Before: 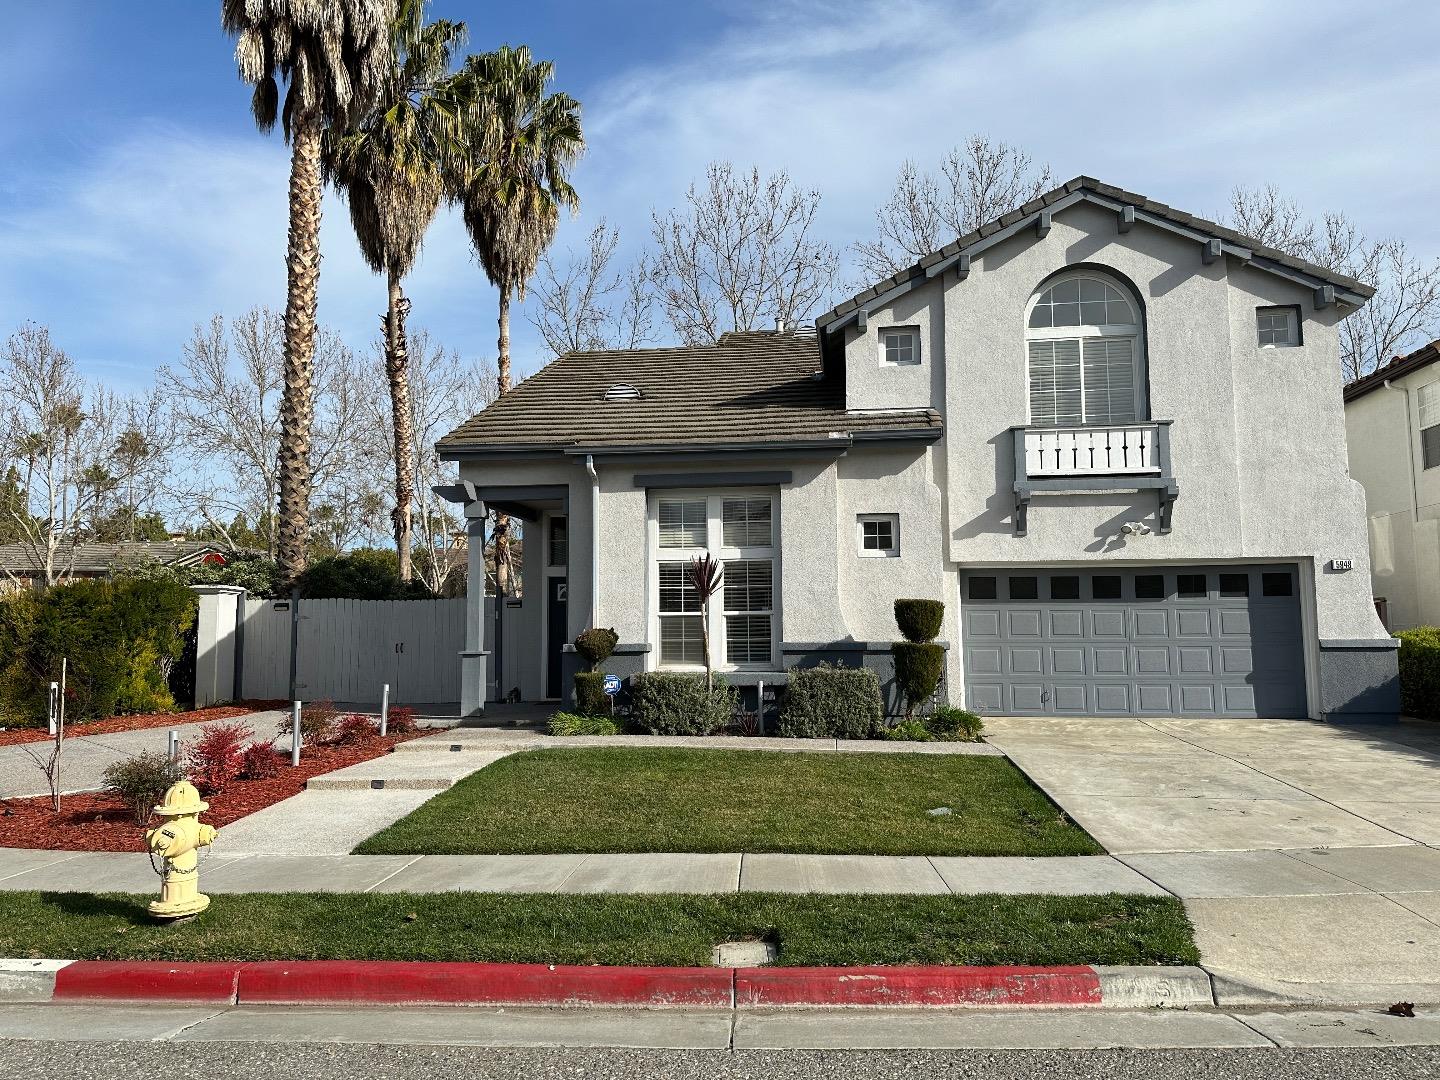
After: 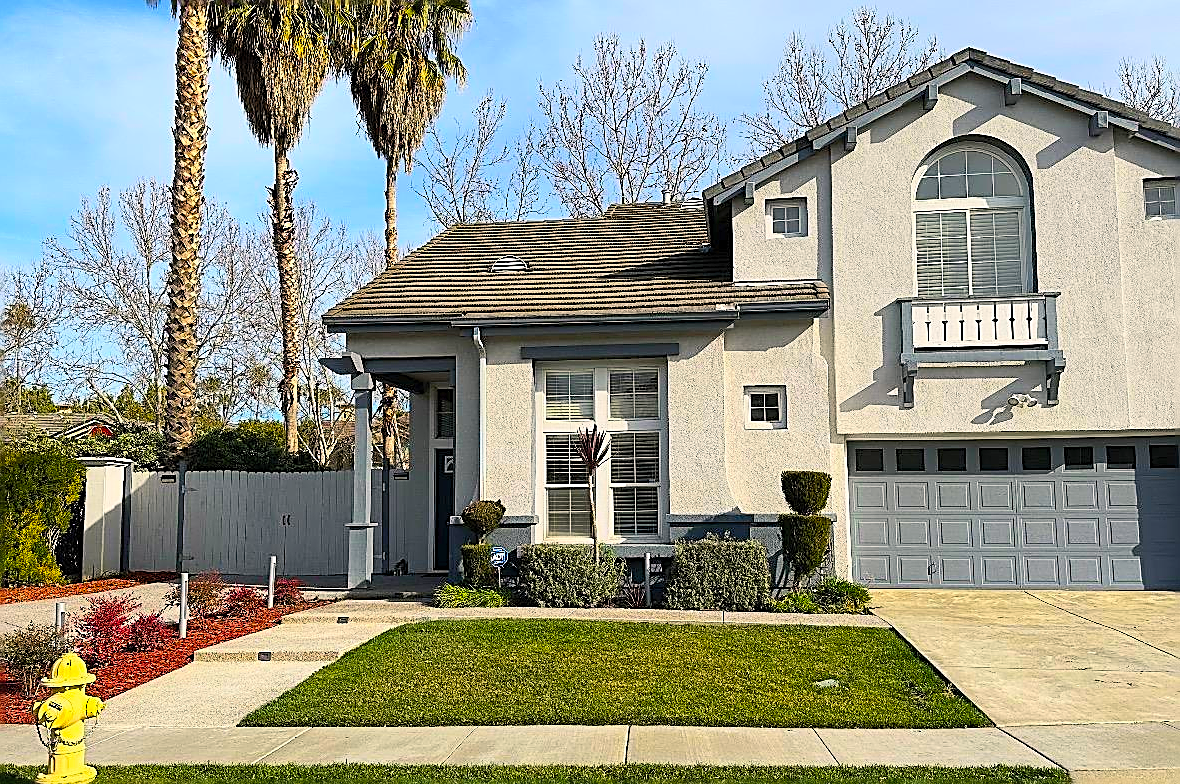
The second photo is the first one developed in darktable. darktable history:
crop: left 7.893%, top 11.932%, right 10.151%, bottom 15.445%
sharpen: radius 1.681, amount 1.304
color balance rgb: highlights gain › chroma 1.578%, highlights gain › hue 56.1°, linear chroma grading › shadows -30.436%, linear chroma grading › global chroma 34.622%, perceptual saturation grading › global saturation 25.872%, contrast -10.006%
contrast brightness saturation: contrast 0.203, brightness 0.164, saturation 0.217
